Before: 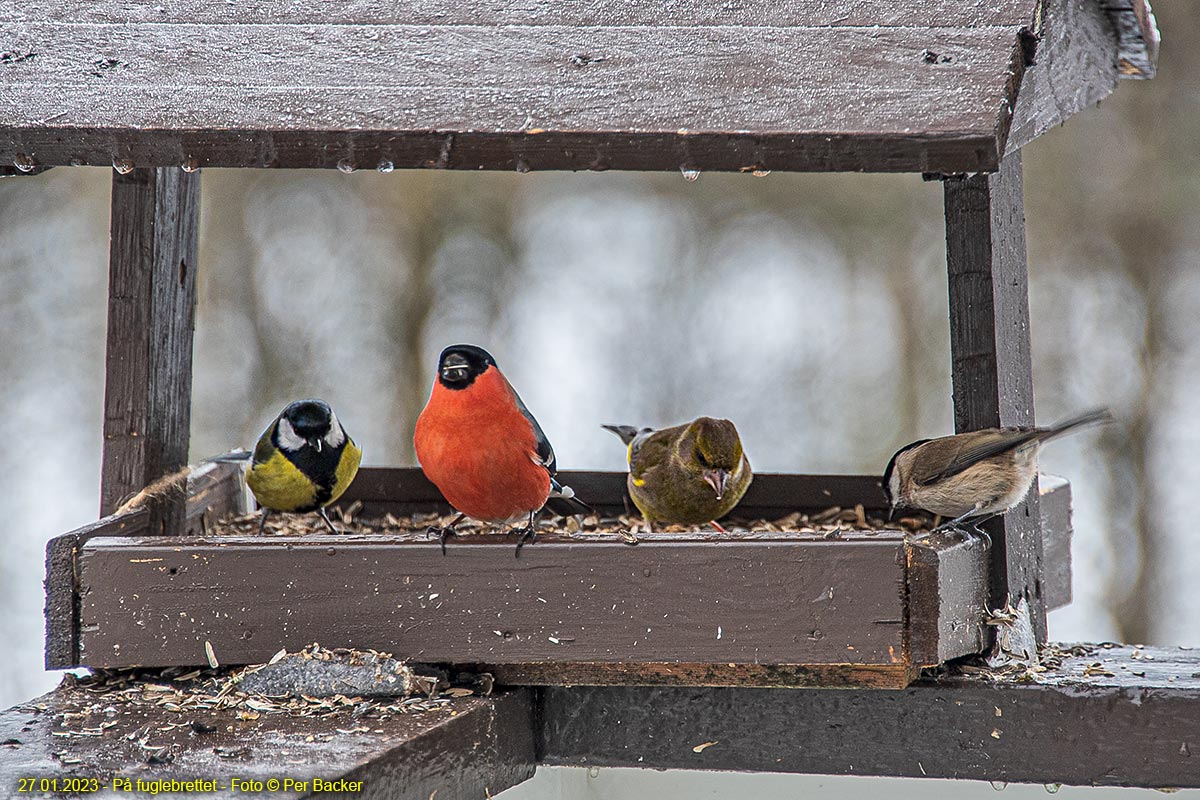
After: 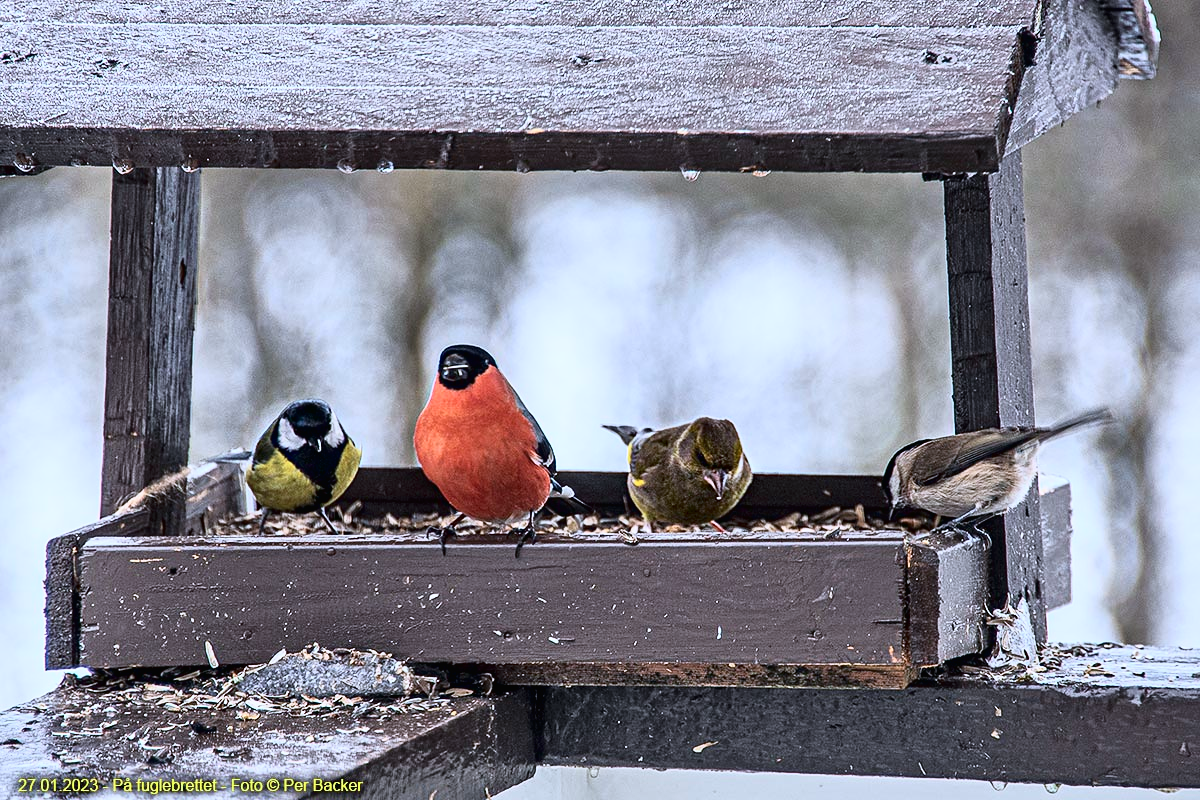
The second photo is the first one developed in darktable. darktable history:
color calibration: illuminant custom, x 0.371, y 0.383, temperature 4280.55 K
exposure: black level correction 0.001, compensate highlight preservation false
tone curve: curves: ch0 [(0.016, 0.011) (0.084, 0.026) (0.469, 0.508) (0.721, 0.862) (1, 1)], color space Lab, independent channels, preserve colors none
